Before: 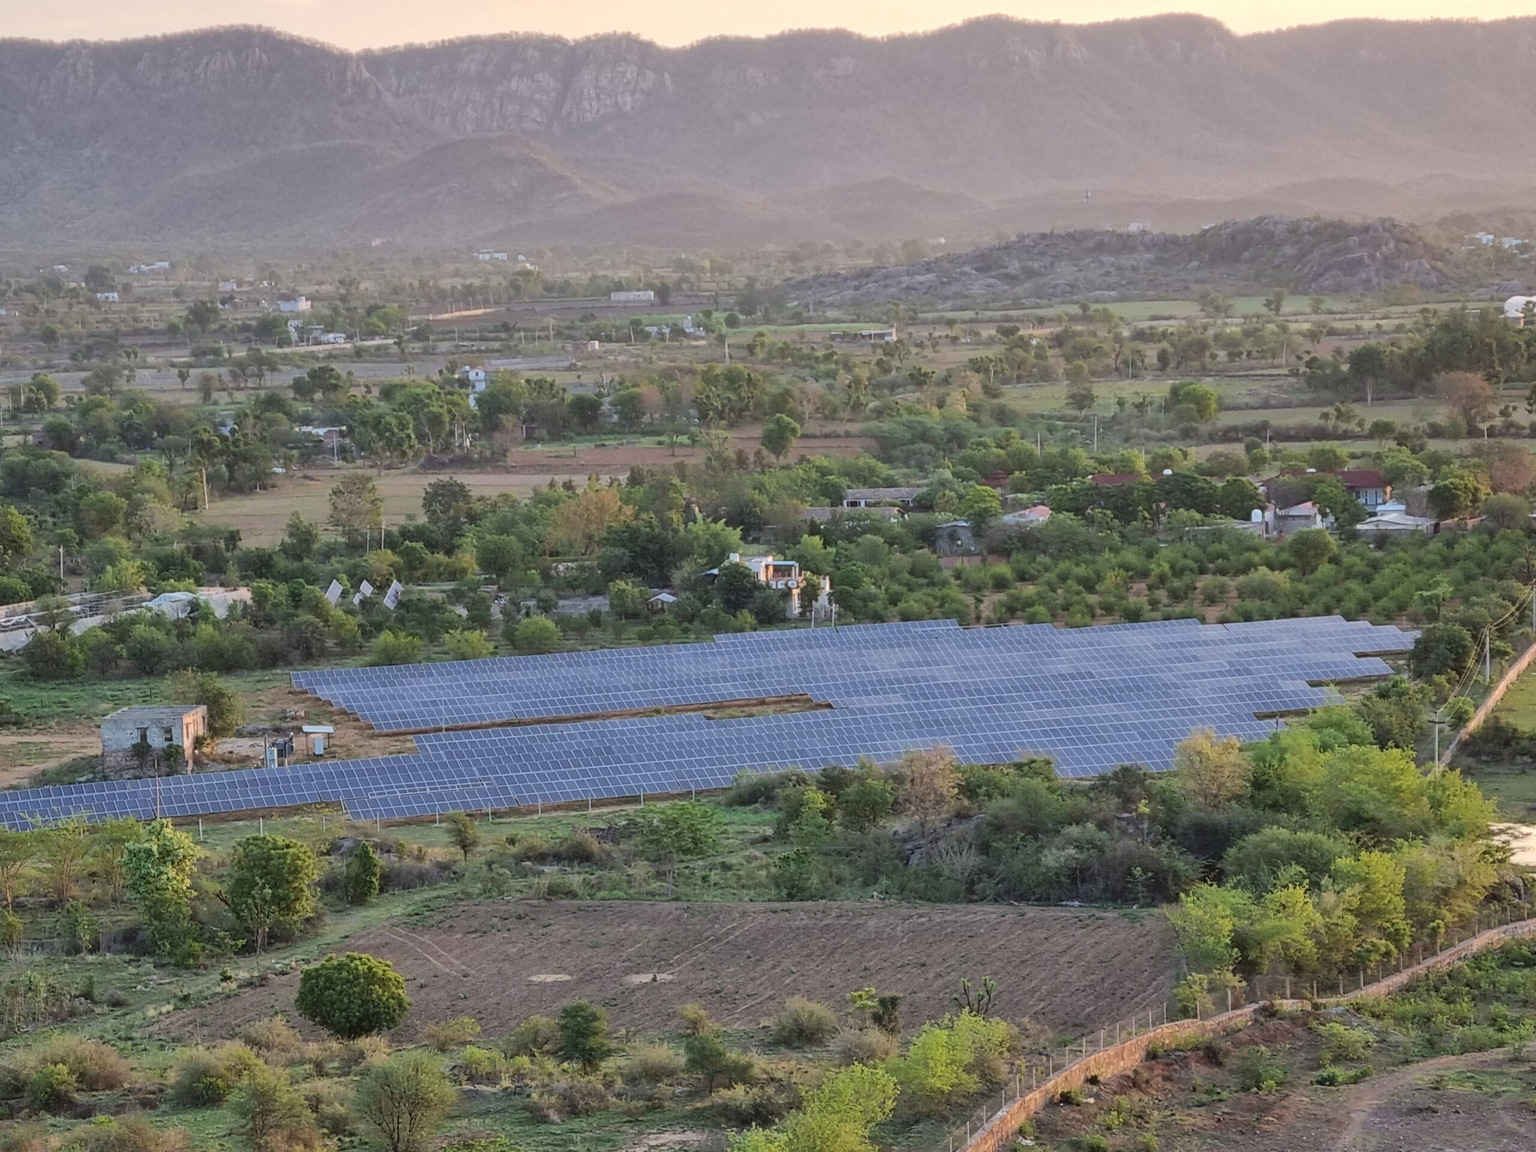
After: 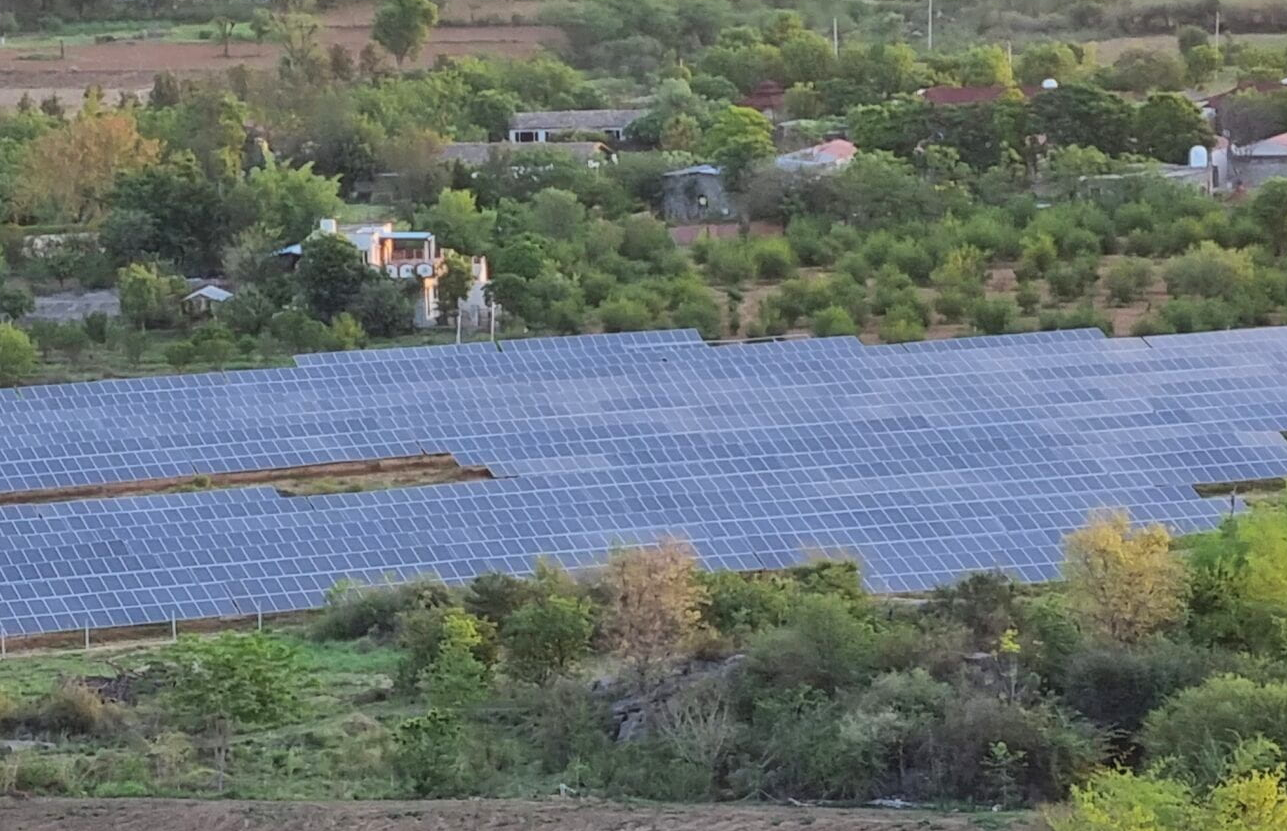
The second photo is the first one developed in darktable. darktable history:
contrast brightness saturation: contrast 0.03, brightness 0.06, saturation 0.13
crop: left 35.03%, top 36.625%, right 14.663%, bottom 20.057%
